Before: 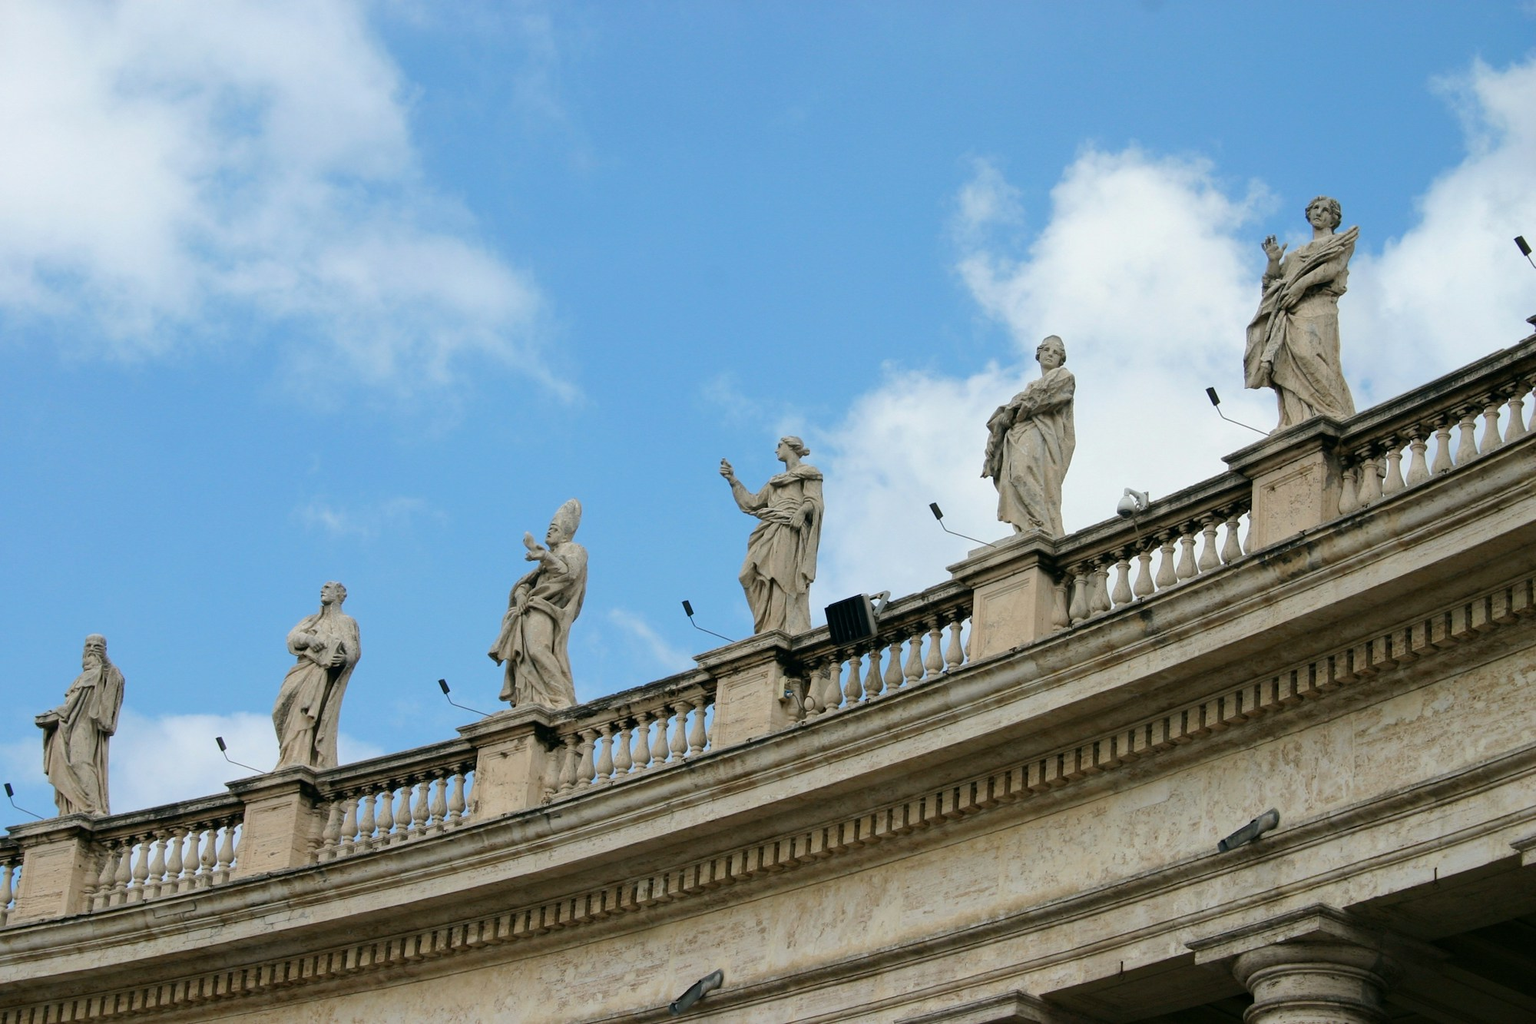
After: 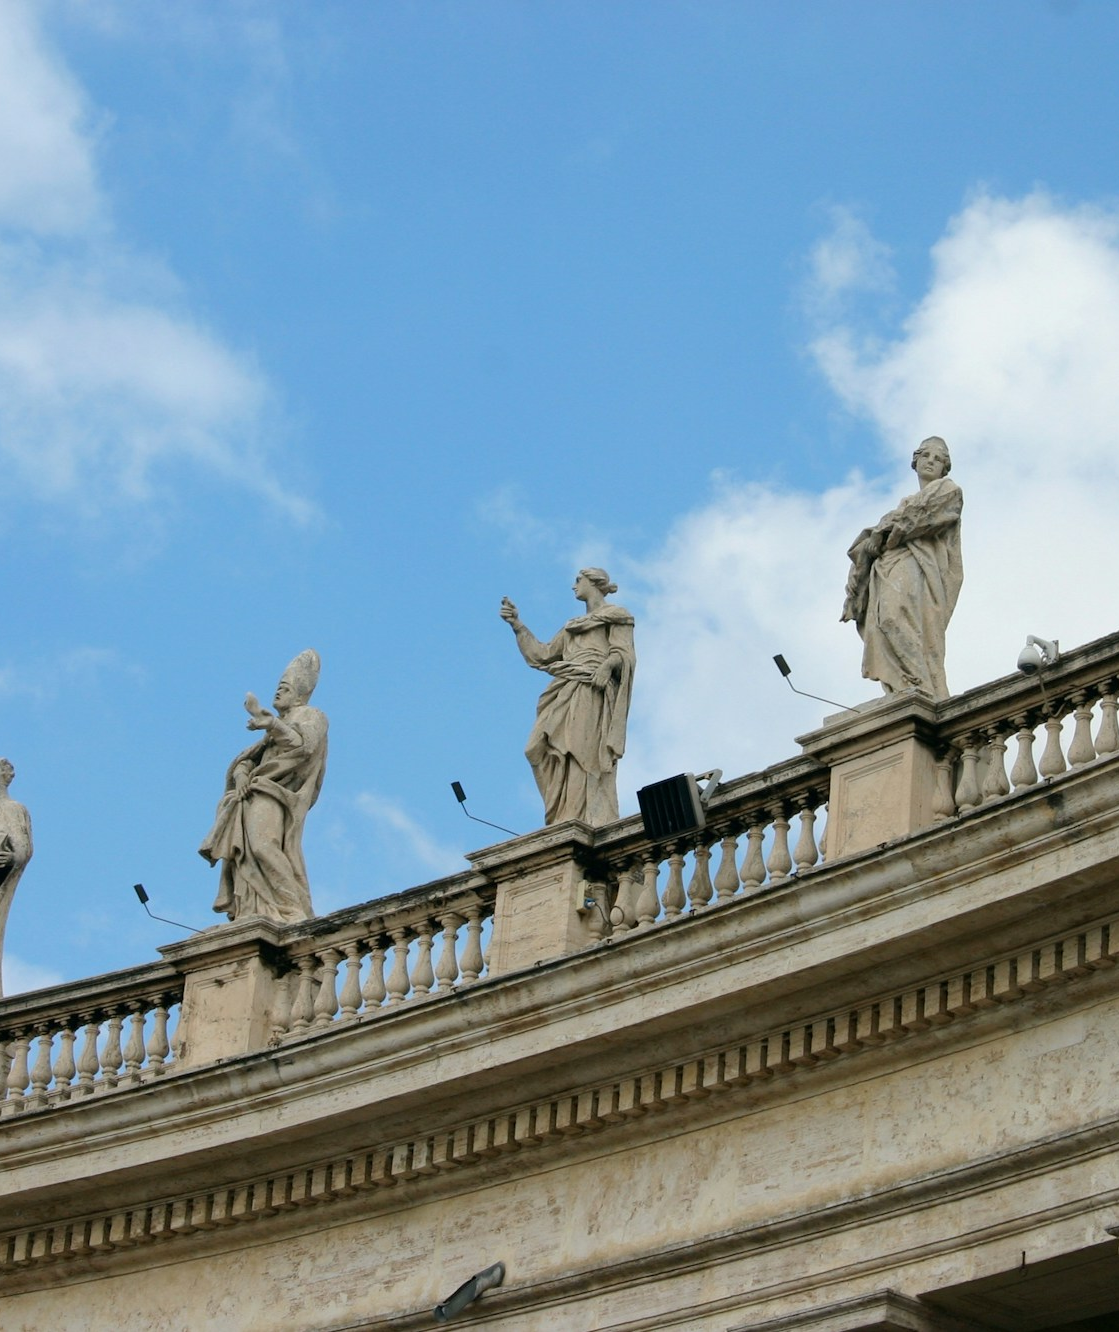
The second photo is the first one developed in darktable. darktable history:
crop: left 21.899%, right 22.124%, bottom 0.006%
